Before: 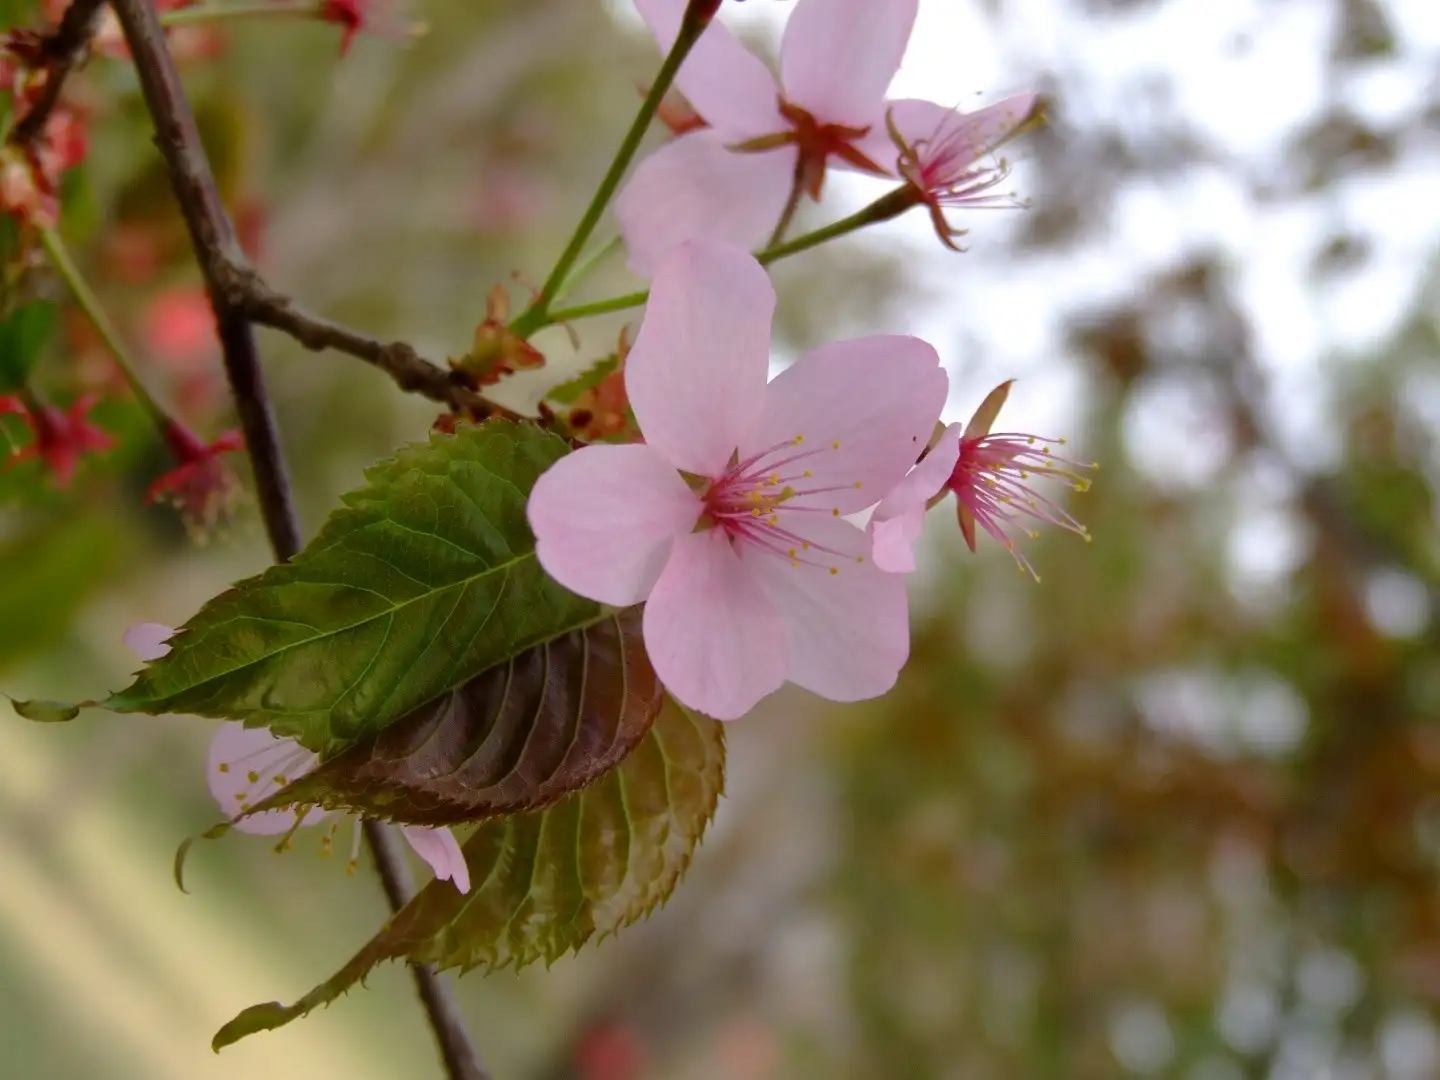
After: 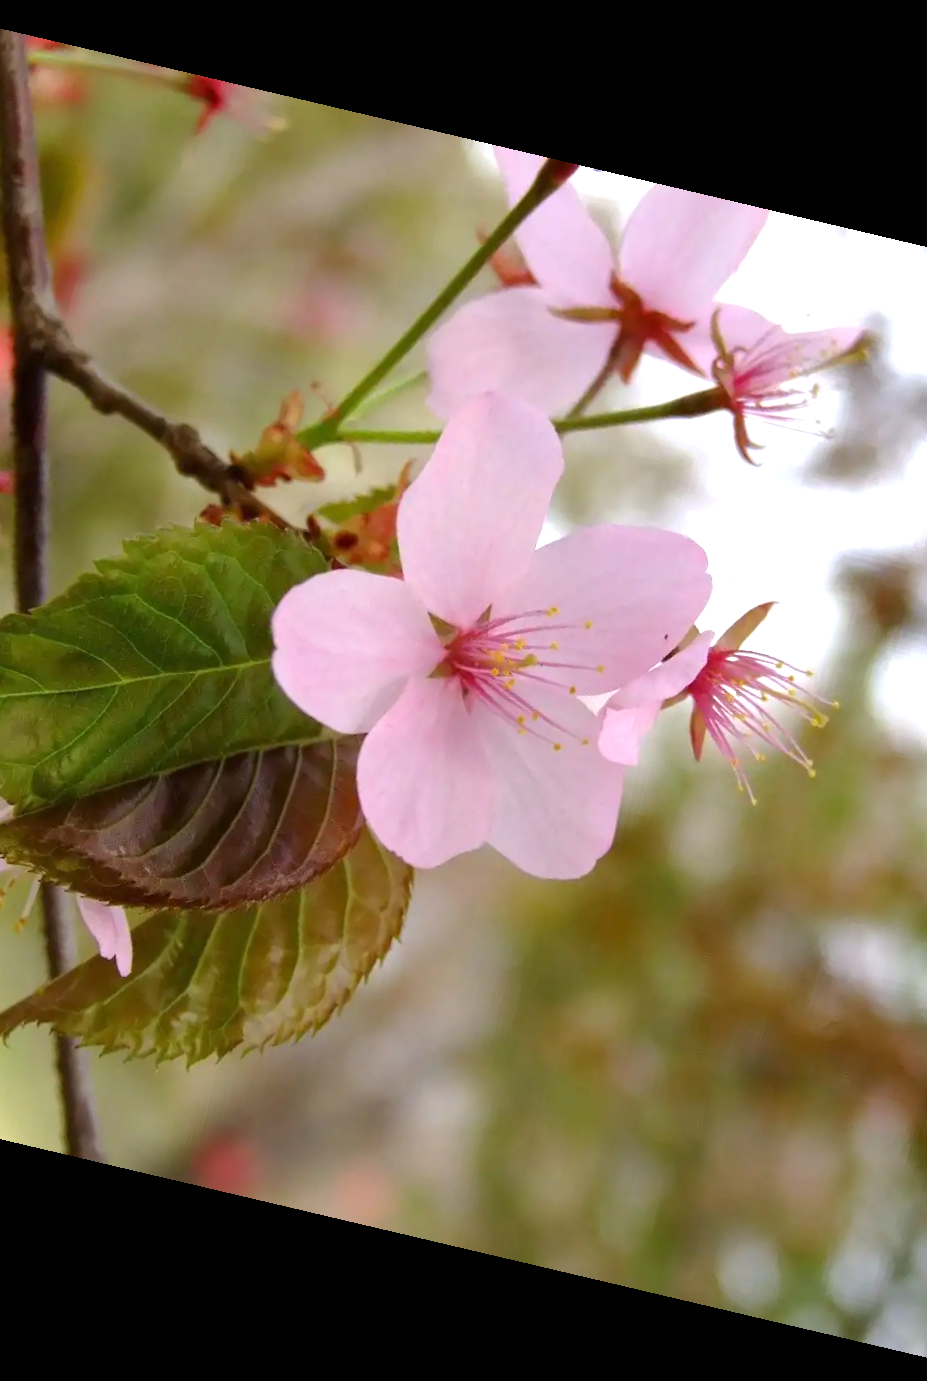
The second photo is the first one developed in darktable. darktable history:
exposure: black level correction 0, exposure 0.7 EV, compensate exposure bias true, compensate highlight preservation false
rotate and perspective: rotation 13.27°, automatic cropping off
crop and rotate: left 22.516%, right 21.234%
